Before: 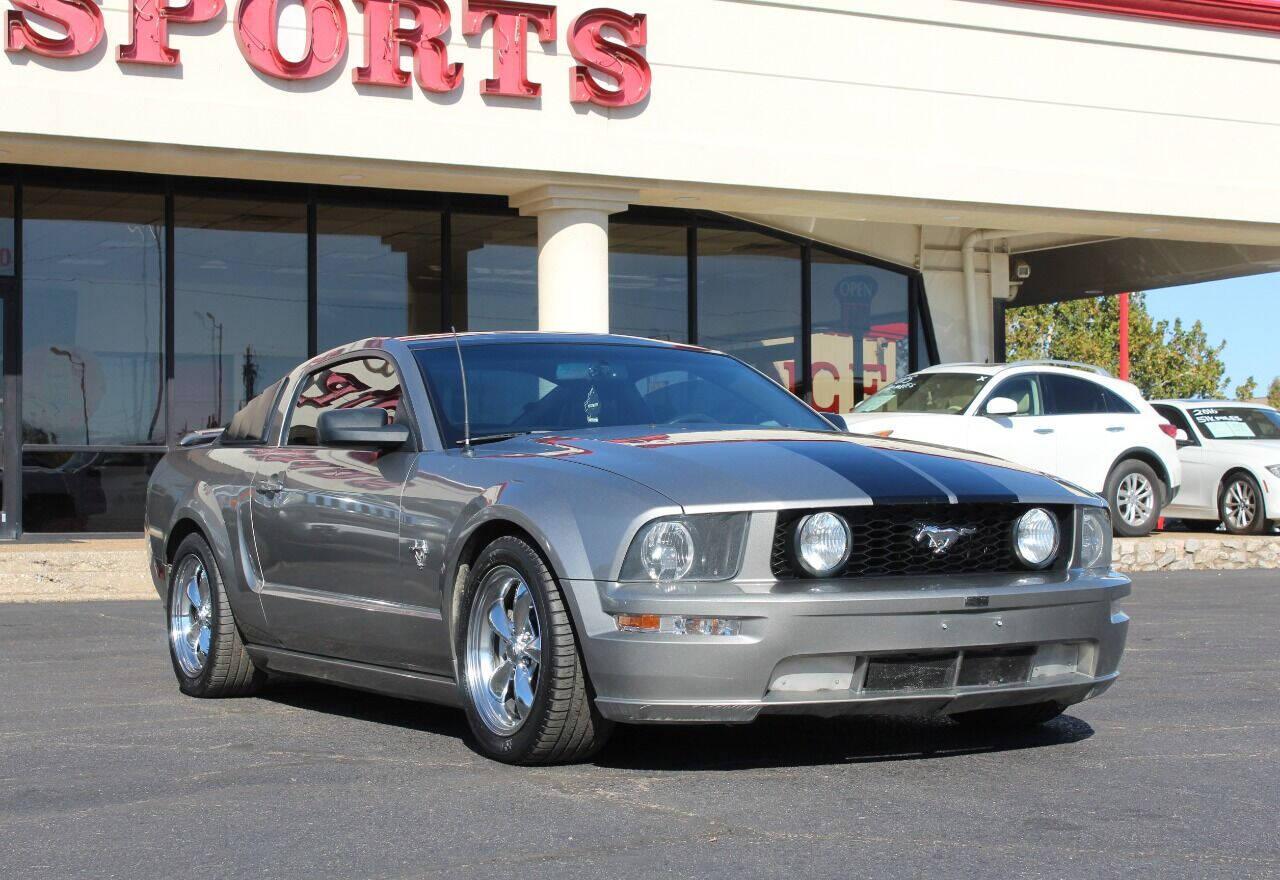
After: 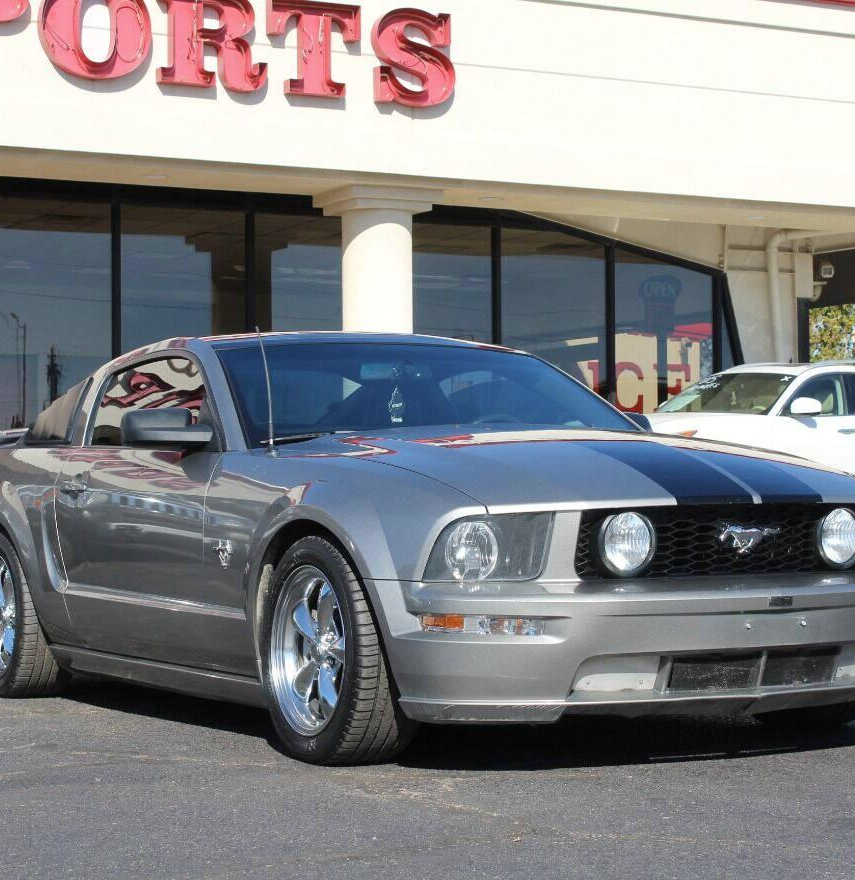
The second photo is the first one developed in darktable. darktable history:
contrast brightness saturation: saturation -0.056
crop: left 15.363%, right 17.787%
